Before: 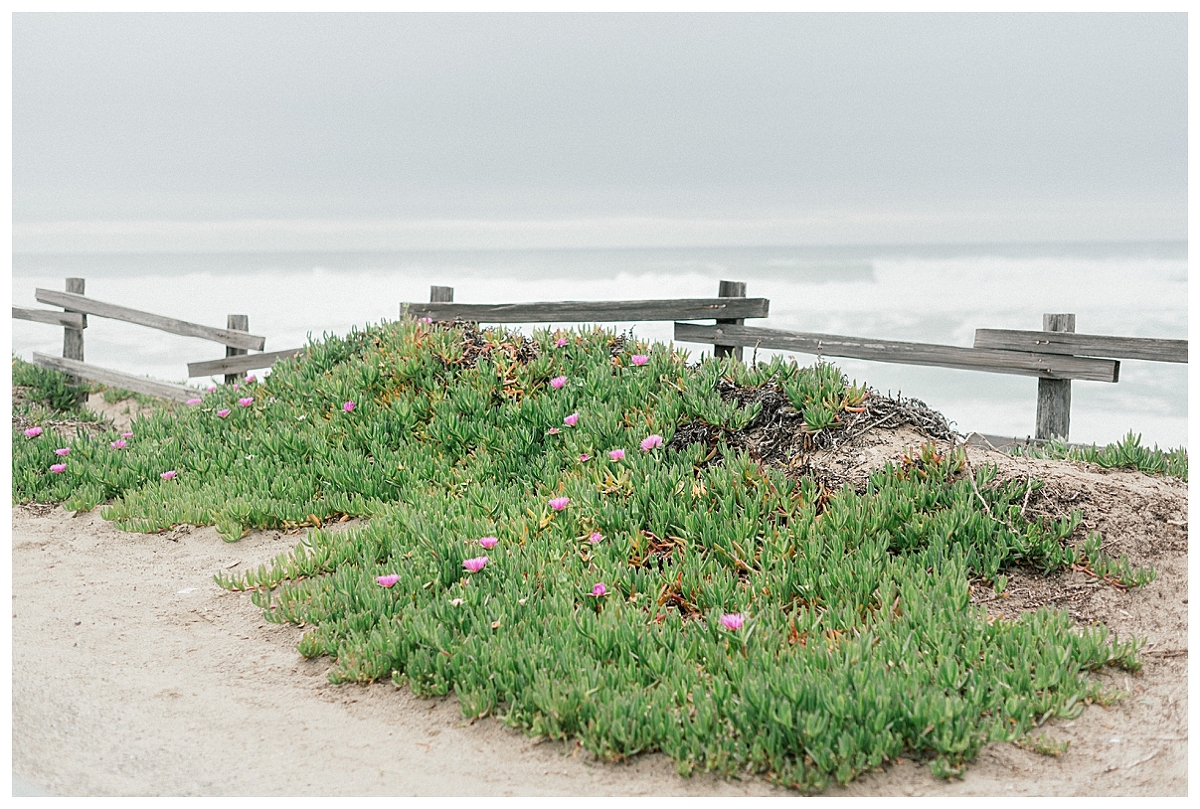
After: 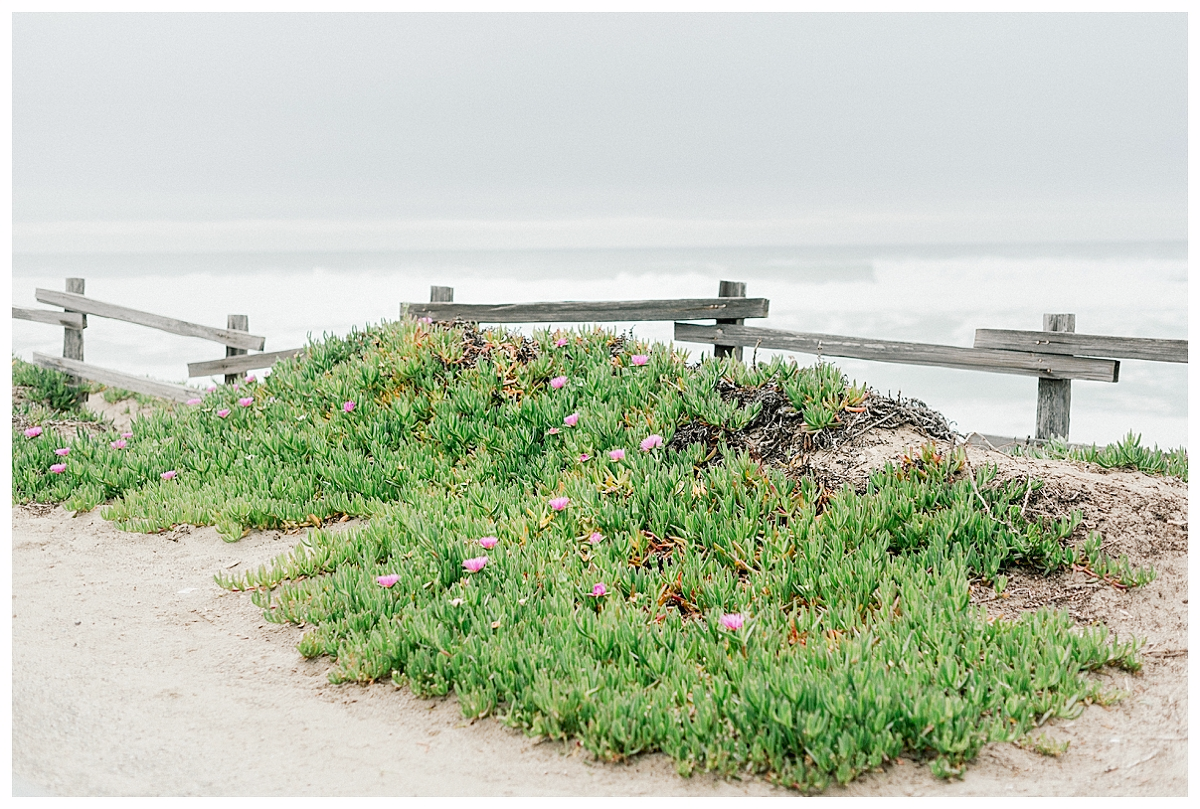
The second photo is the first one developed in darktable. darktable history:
tone curve: curves: ch0 [(0, 0.013) (0.054, 0.018) (0.205, 0.191) (0.289, 0.292) (0.39, 0.424) (0.493, 0.551) (0.666, 0.743) (0.795, 0.841) (1, 0.998)]; ch1 [(0, 0) (0.385, 0.343) (0.439, 0.415) (0.494, 0.495) (0.501, 0.501) (0.51, 0.509) (0.54, 0.552) (0.586, 0.614) (0.66, 0.706) (0.783, 0.804) (1, 1)]; ch2 [(0, 0) (0.32, 0.281) (0.403, 0.399) (0.441, 0.428) (0.47, 0.469) (0.498, 0.496) (0.524, 0.538) (0.566, 0.579) (0.633, 0.665) (0.7, 0.711) (1, 1)], preserve colors none
